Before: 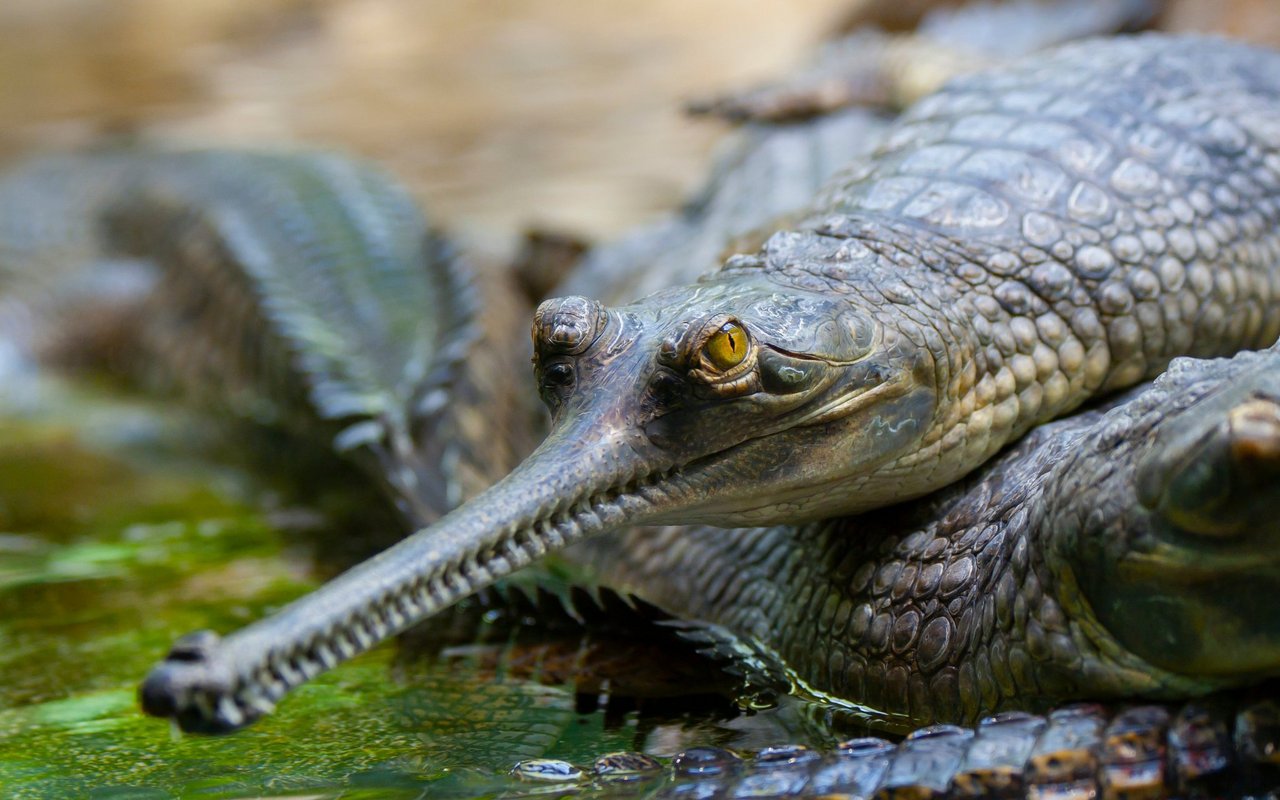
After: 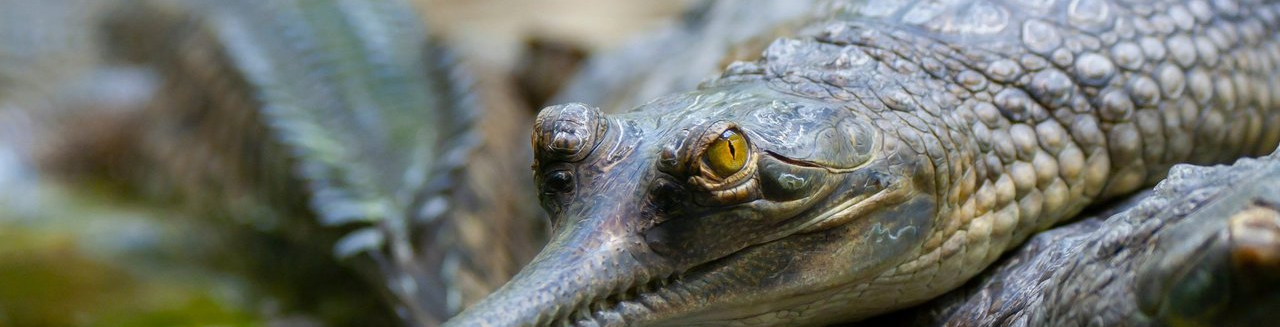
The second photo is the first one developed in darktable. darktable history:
crop and rotate: top 24.167%, bottom 34.905%
